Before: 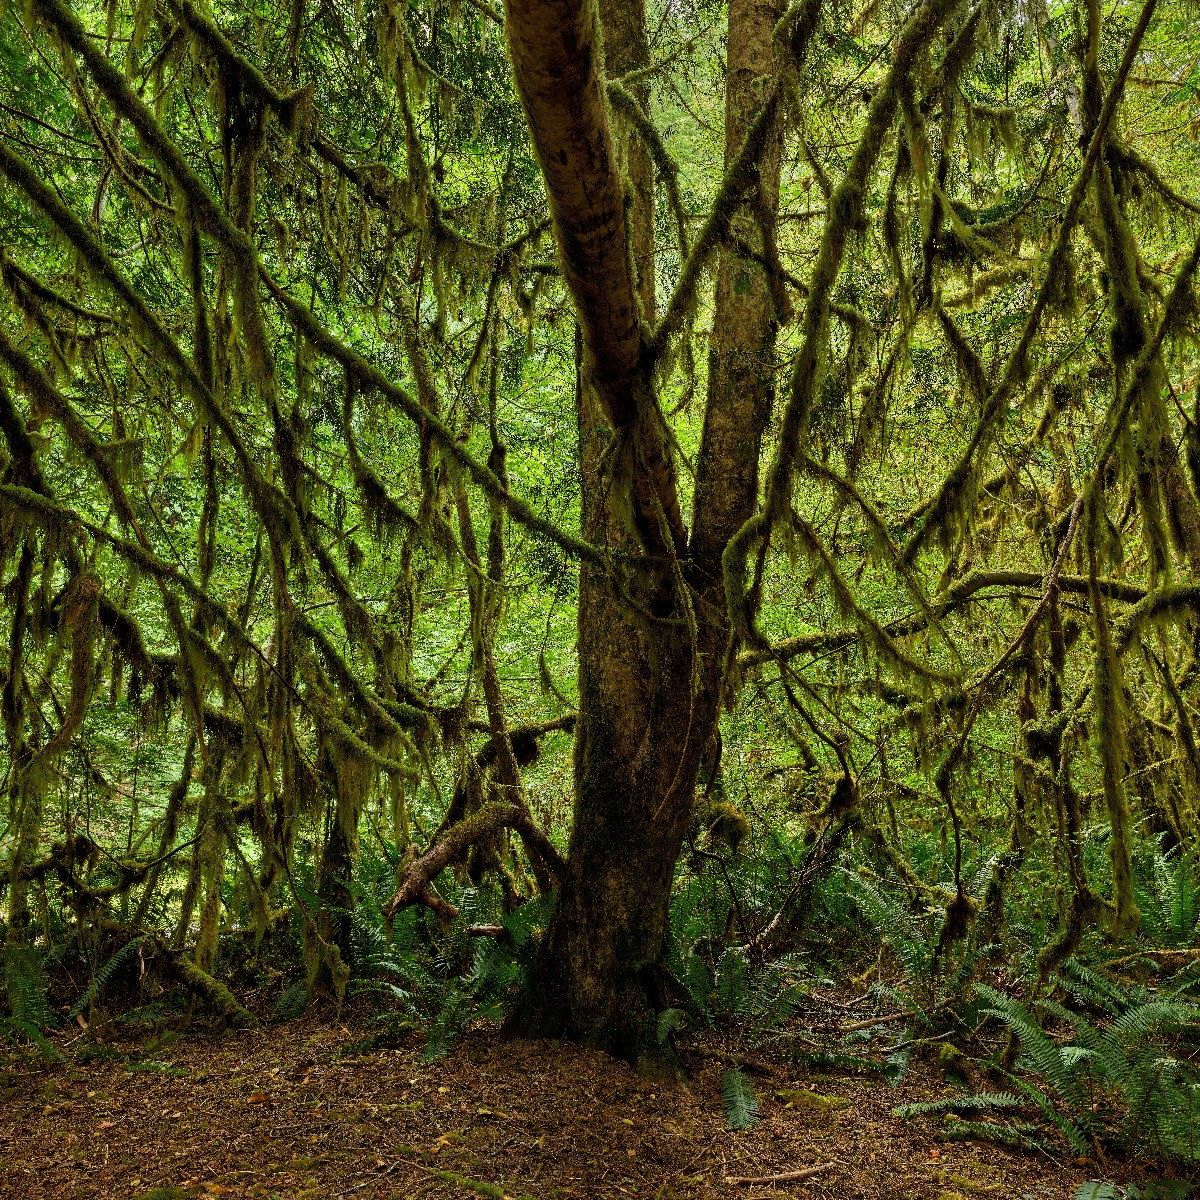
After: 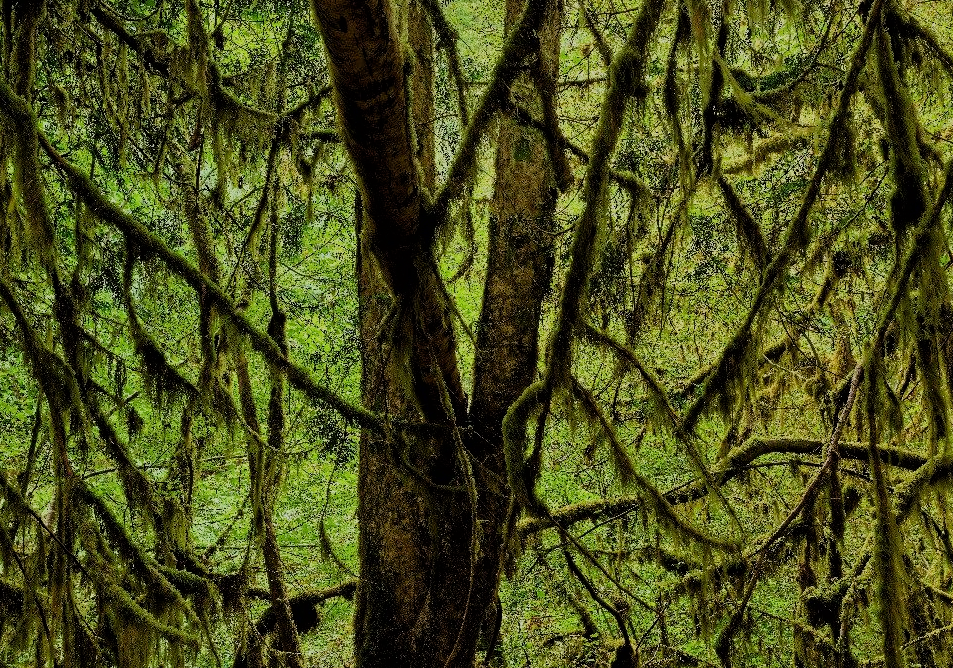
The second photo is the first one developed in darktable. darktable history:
crop: left 18.38%, top 11.092%, right 2.134%, bottom 33.217%
filmic rgb: black relative exposure -7.15 EV, white relative exposure 5.36 EV, hardness 3.02, color science v6 (2022)
